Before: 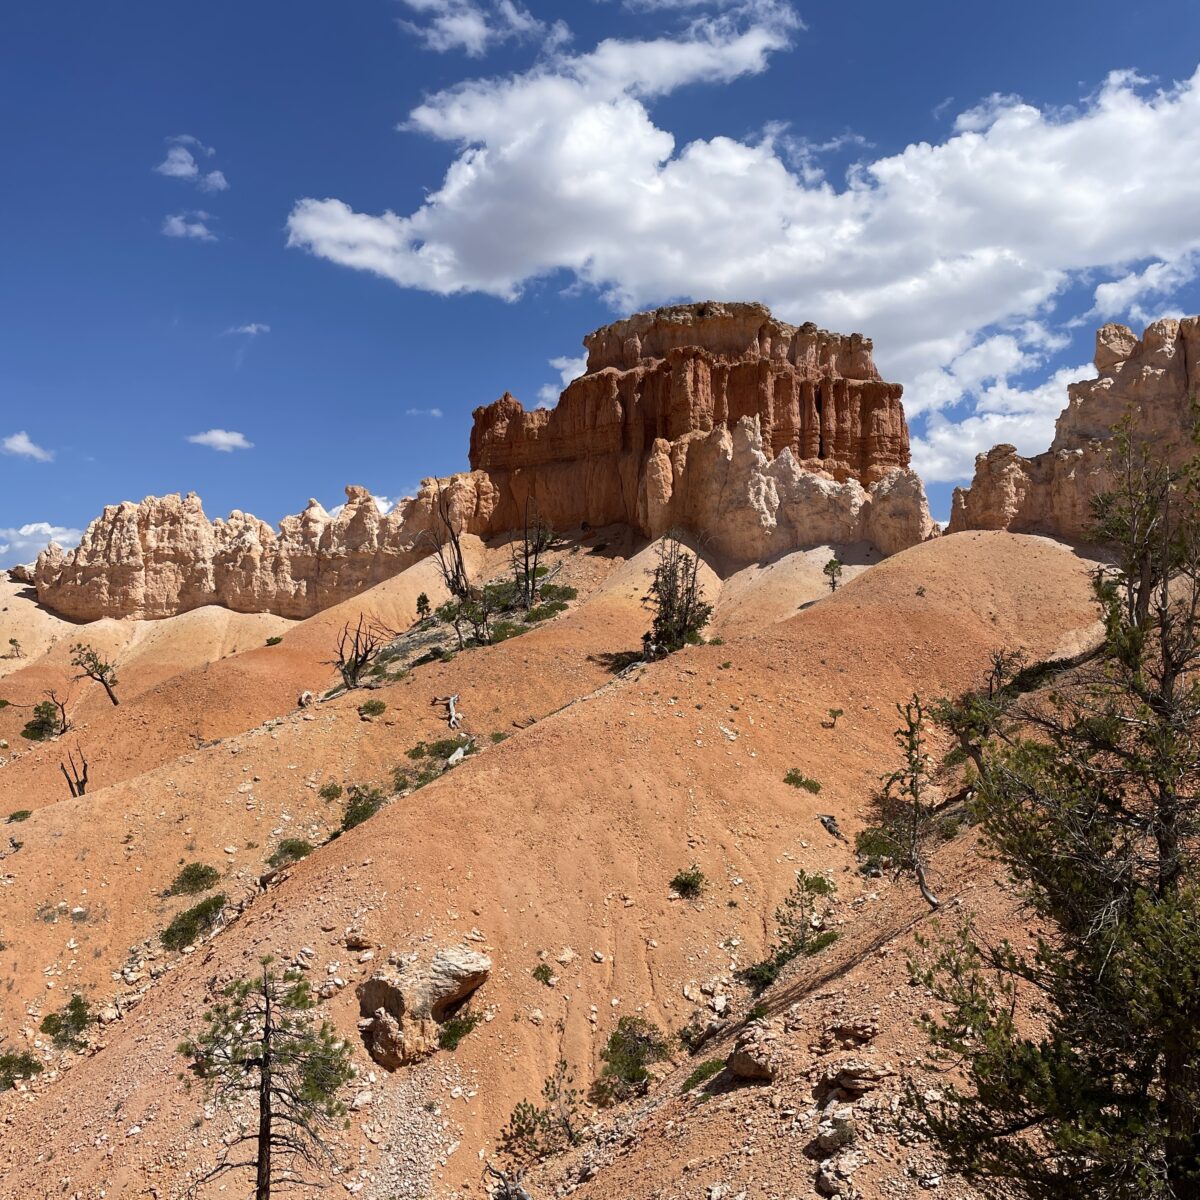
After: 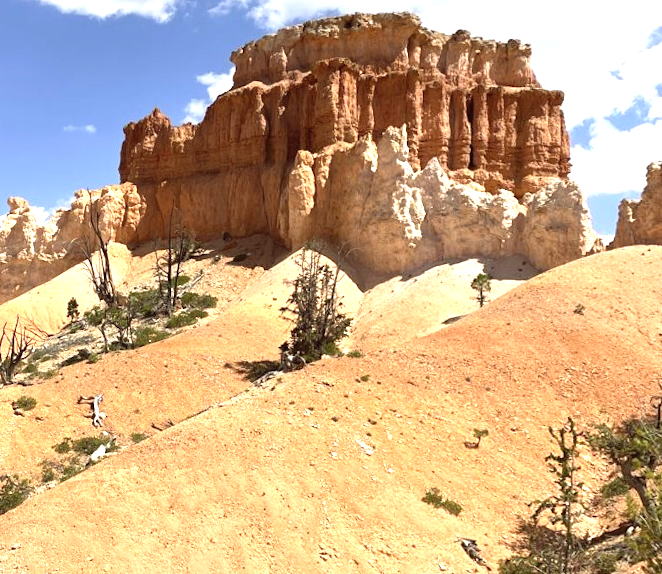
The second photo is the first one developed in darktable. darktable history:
white balance: red 0.986, blue 1.01
crop and rotate: left 22.13%, top 22.054%, right 22.026%, bottom 22.102%
exposure: black level correction 0.001, exposure 1.398 EV, compensate exposure bias true, compensate highlight preservation false
contrast brightness saturation: contrast 0.01, saturation -0.05
color balance: lift [1.005, 1.002, 0.998, 0.998], gamma [1, 1.021, 1.02, 0.979], gain [0.923, 1.066, 1.056, 0.934]
rotate and perspective: rotation 1.69°, lens shift (vertical) -0.023, lens shift (horizontal) -0.291, crop left 0.025, crop right 0.988, crop top 0.092, crop bottom 0.842
